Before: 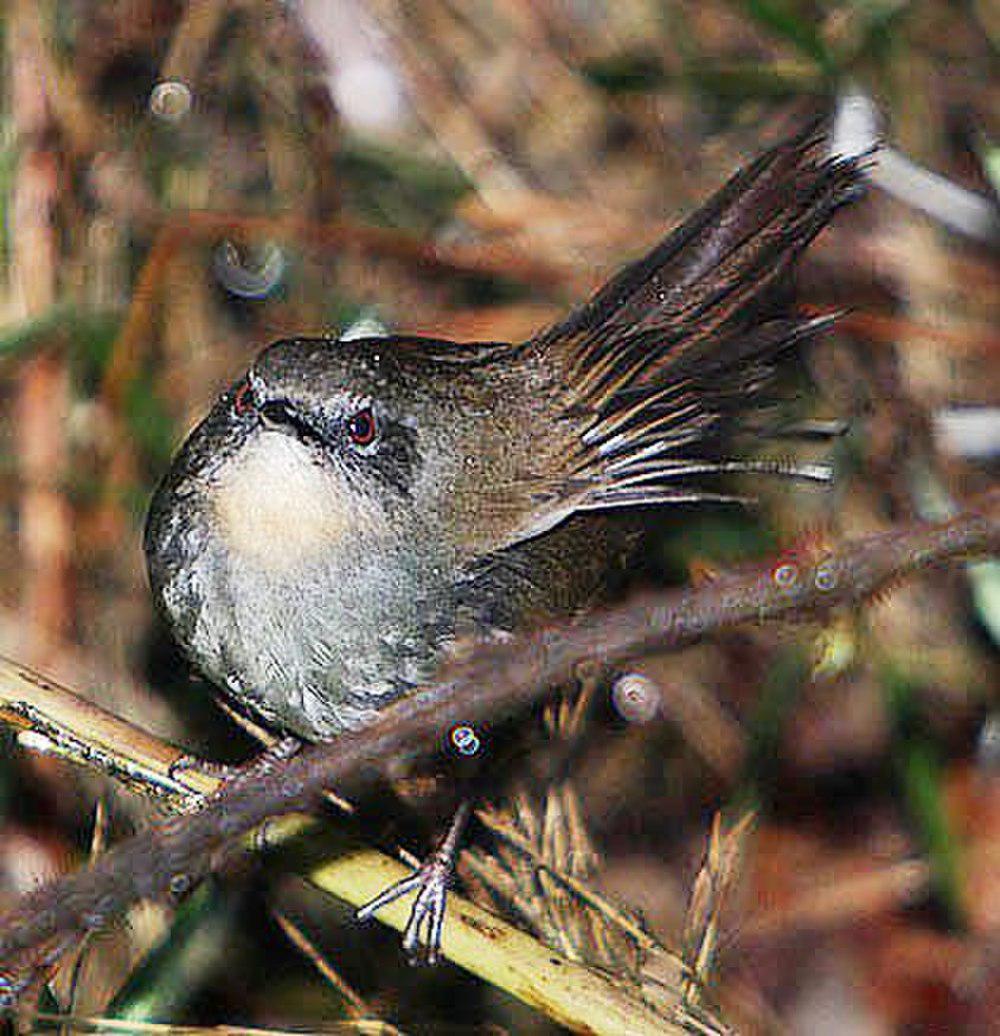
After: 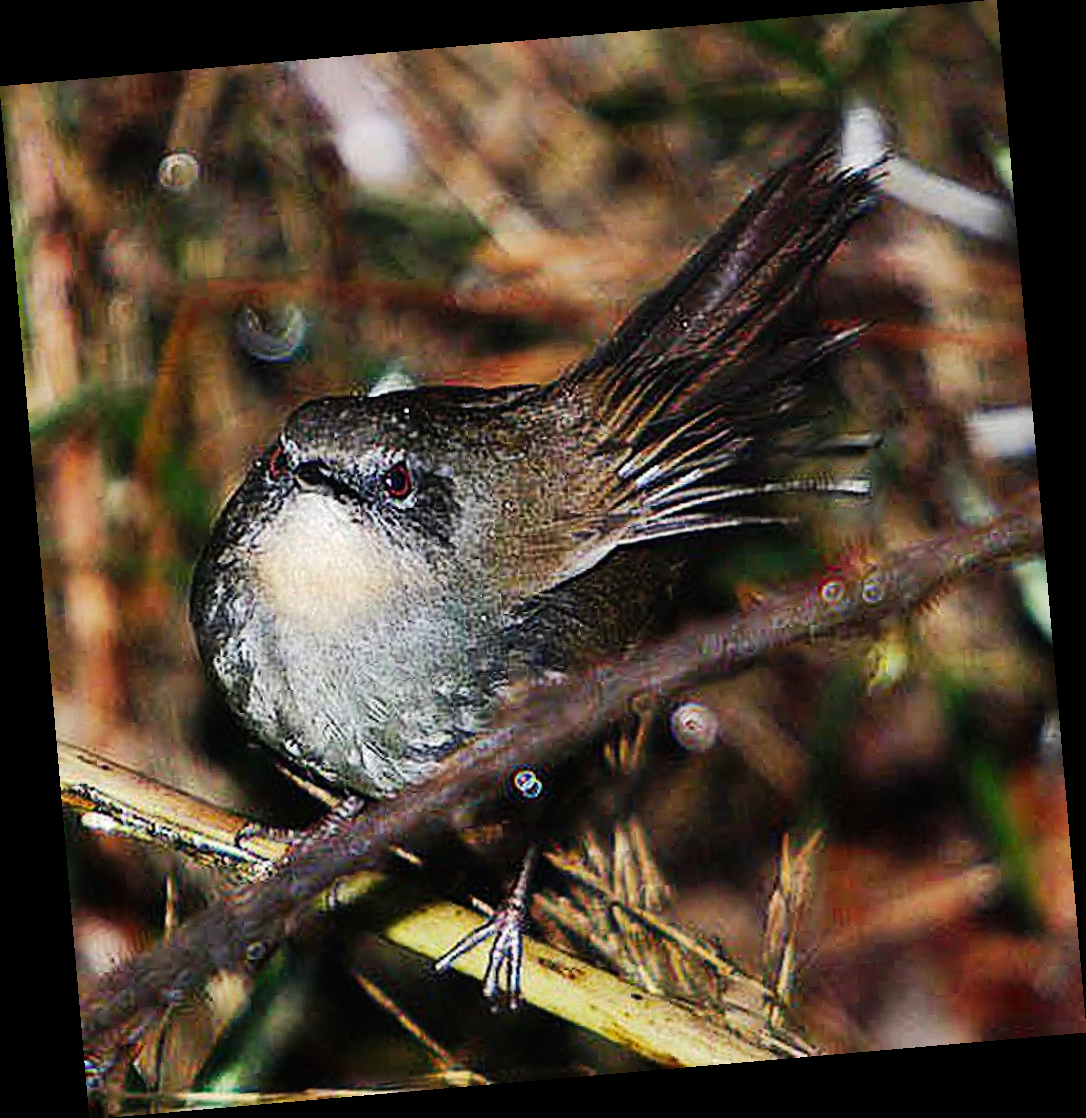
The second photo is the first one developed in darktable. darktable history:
tone curve: curves: ch0 [(0, 0) (0.003, 0.008) (0.011, 0.011) (0.025, 0.014) (0.044, 0.021) (0.069, 0.029) (0.1, 0.042) (0.136, 0.06) (0.177, 0.09) (0.224, 0.126) (0.277, 0.177) (0.335, 0.243) (0.399, 0.31) (0.468, 0.388) (0.543, 0.484) (0.623, 0.585) (0.709, 0.683) (0.801, 0.775) (0.898, 0.873) (1, 1)], preserve colors none
rotate and perspective: rotation -4.98°, automatic cropping off
